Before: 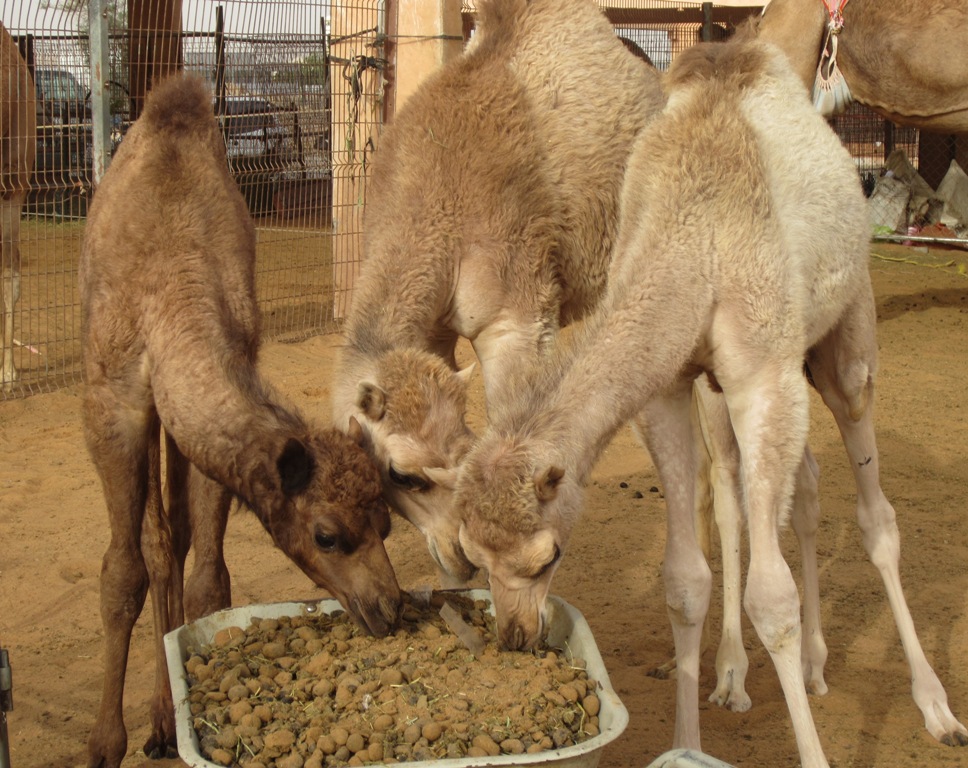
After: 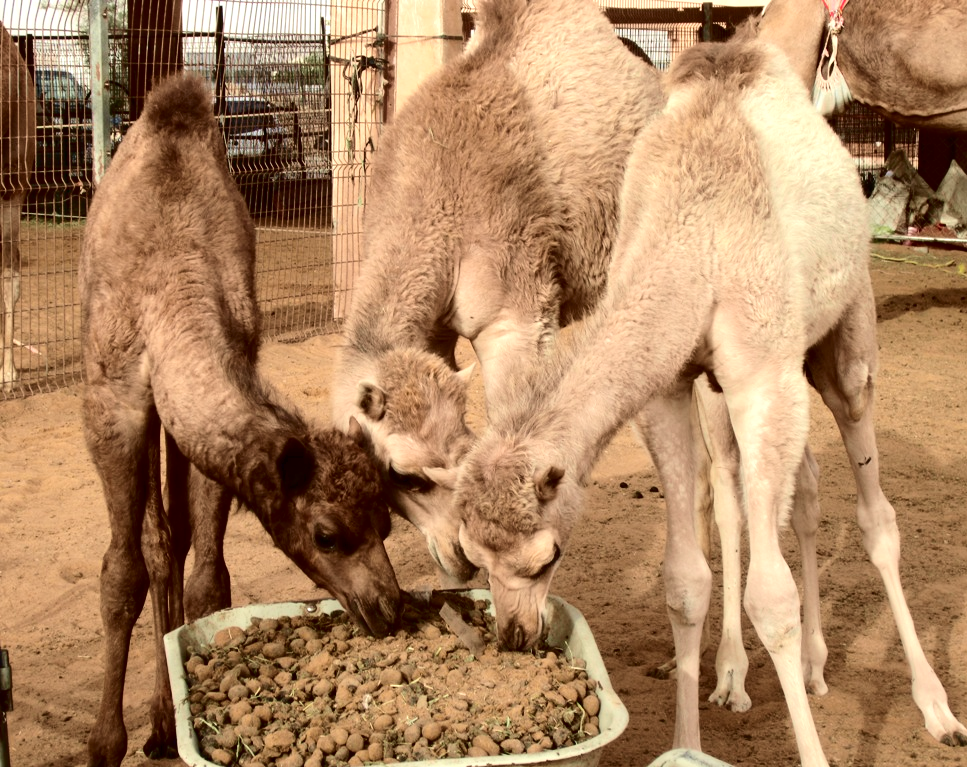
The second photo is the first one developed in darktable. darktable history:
crop: left 0.063%
tone curve: curves: ch0 [(0, 0) (0.049, 0.01) (0.154, 0.081) (0.491, 0.56) (0.739, 0.794) (0.992, 0.937)]; ch1 [(0, 0) (0.172, 0.123) (0.317, 0.272) (0.401, 0.422) (0.499, 0.497) (0.531, 0.54) (0.615, 0.603) (0.741, 0.783) (1, 1)]; ch2 [(0, 0) (0.411, 0.424) (0.462, 0.464) (0.502, 0.489) (0.544, 0.551) (0.686, 0.638) (1, 1)], color space Lab, independent channels, preserve colors none
contrast brightness saturation: brightness -0.216, saturation 0.076
exposure: black level correction 0, exposure 0.849 EV, compensate highlight preservation false
